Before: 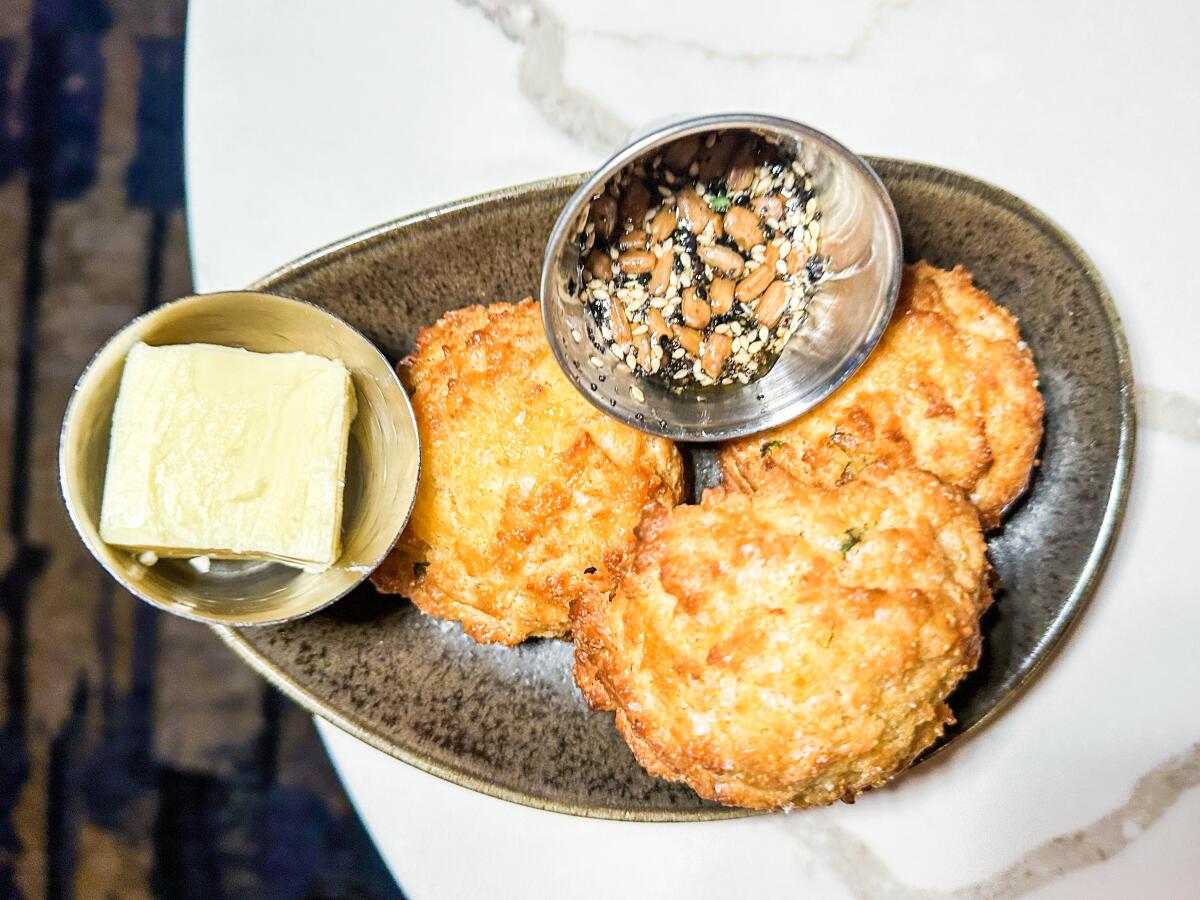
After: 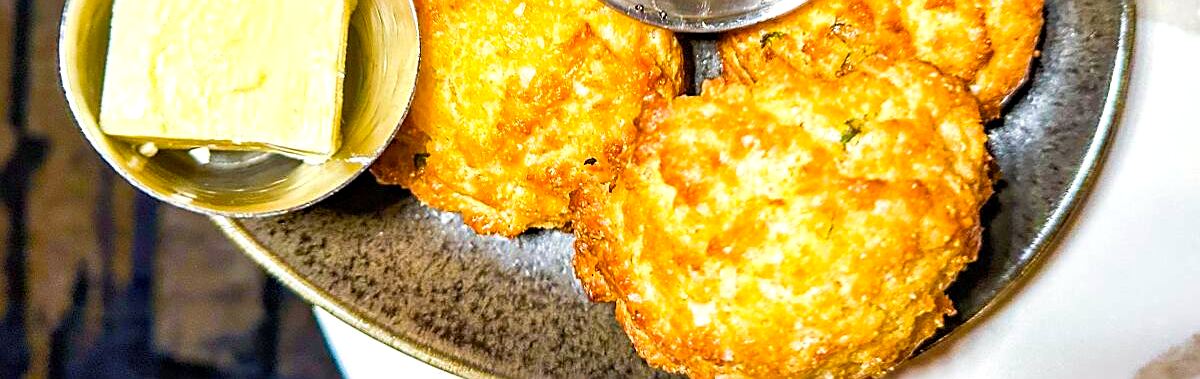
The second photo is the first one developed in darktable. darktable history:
exposure: exposure 0.3 EV, compensate highlight preservation false
crop: top 45.545%, bottom 12.272%
color correction: highlights a* -0.115, highlights b* 0.111
contrast brightness saturation: saturation 0.121
sharpen: on, module defaults
haze removal: compatibility mode true
shadows and highlights: shadows 25.64, highlights -23.15
color balance rgb: perceptual saturation grading › global saturation 29.382%
